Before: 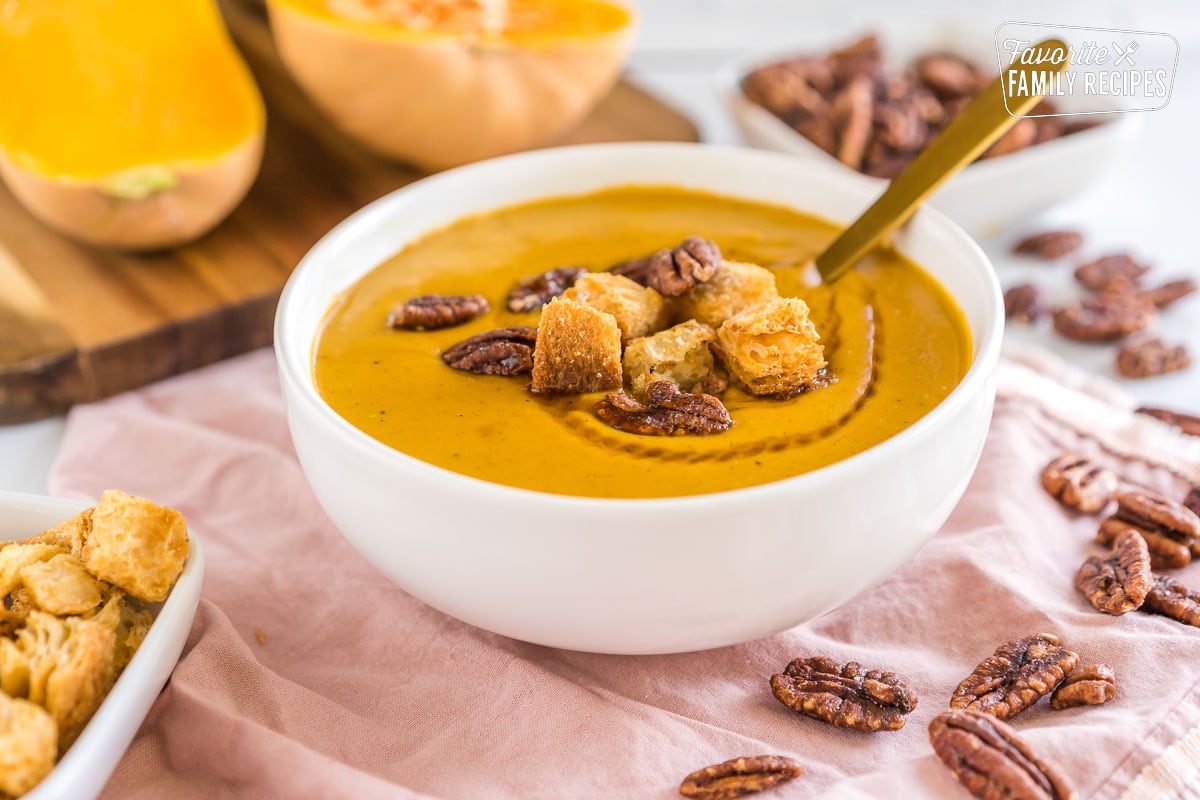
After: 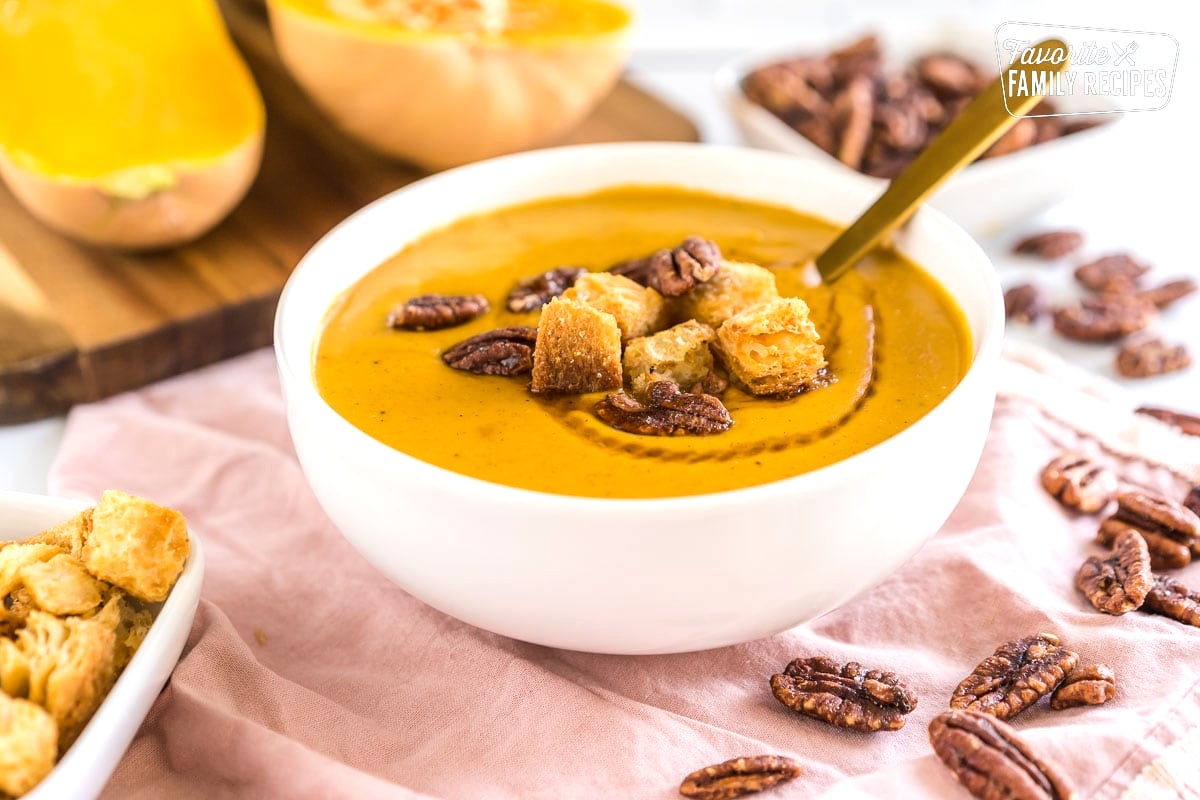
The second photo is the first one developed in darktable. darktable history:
tone equalizer: -8 EV -0.001 EV, -7 EV 0.003 EV, -6 EV -0.003 EV, -5 EV -0.005 EV, -4 EV -0.065 EV, -3 EV -0.216 EV, -2 EV -0.255 EV, -1 EV 0.094 EV, +0 EV 0.326 EV
